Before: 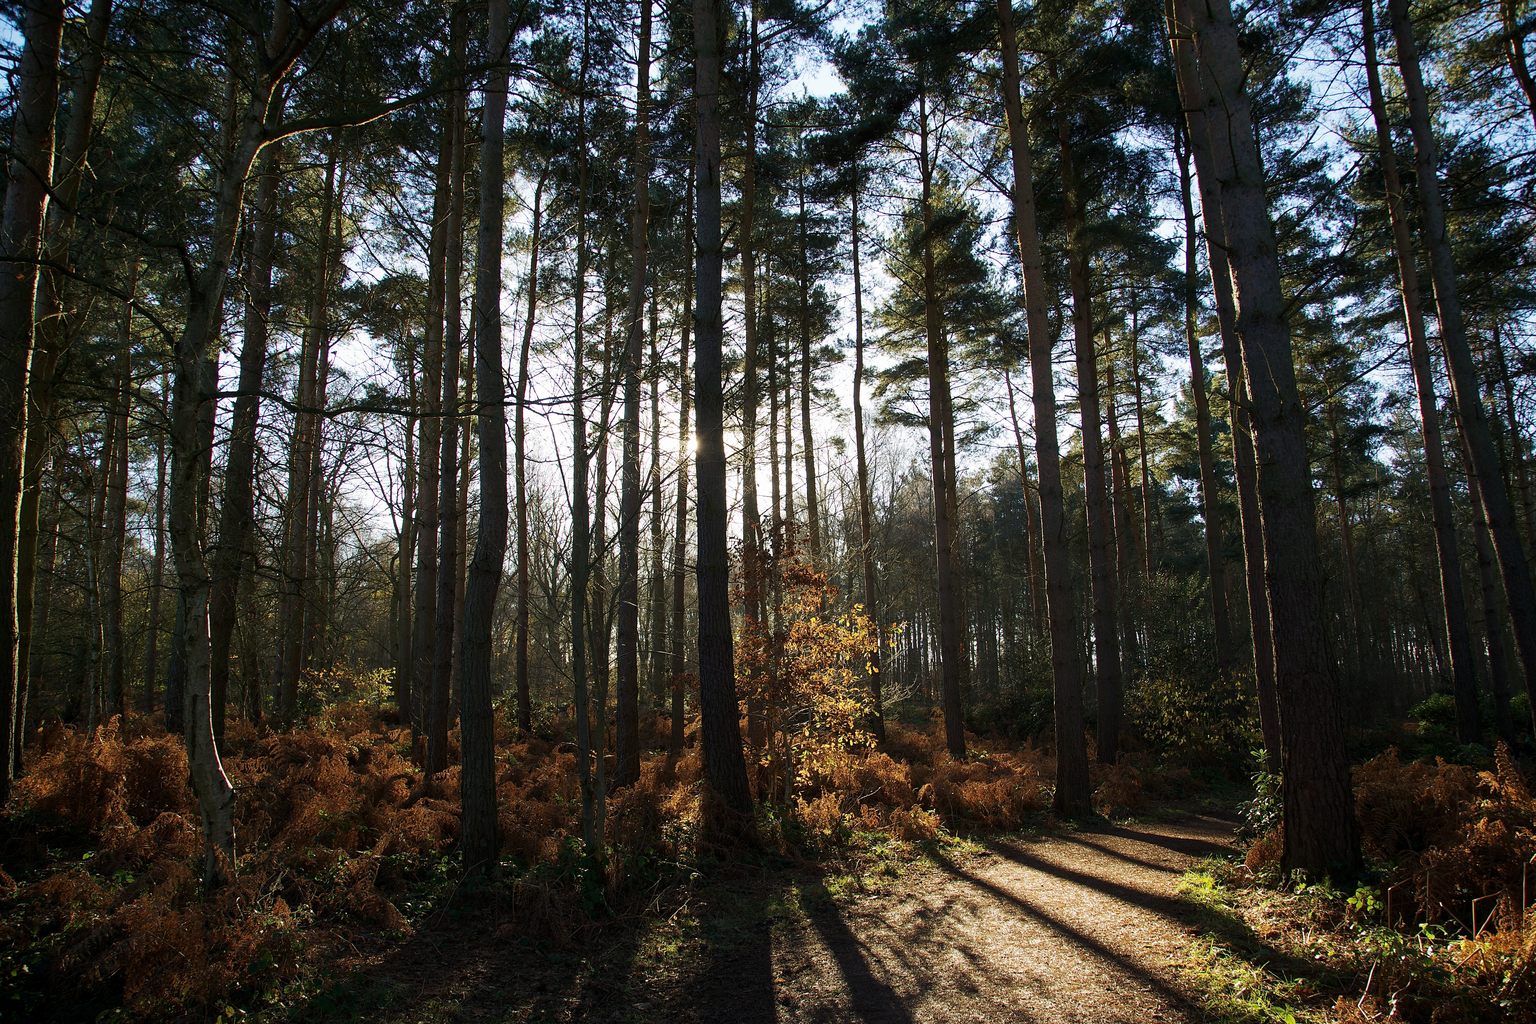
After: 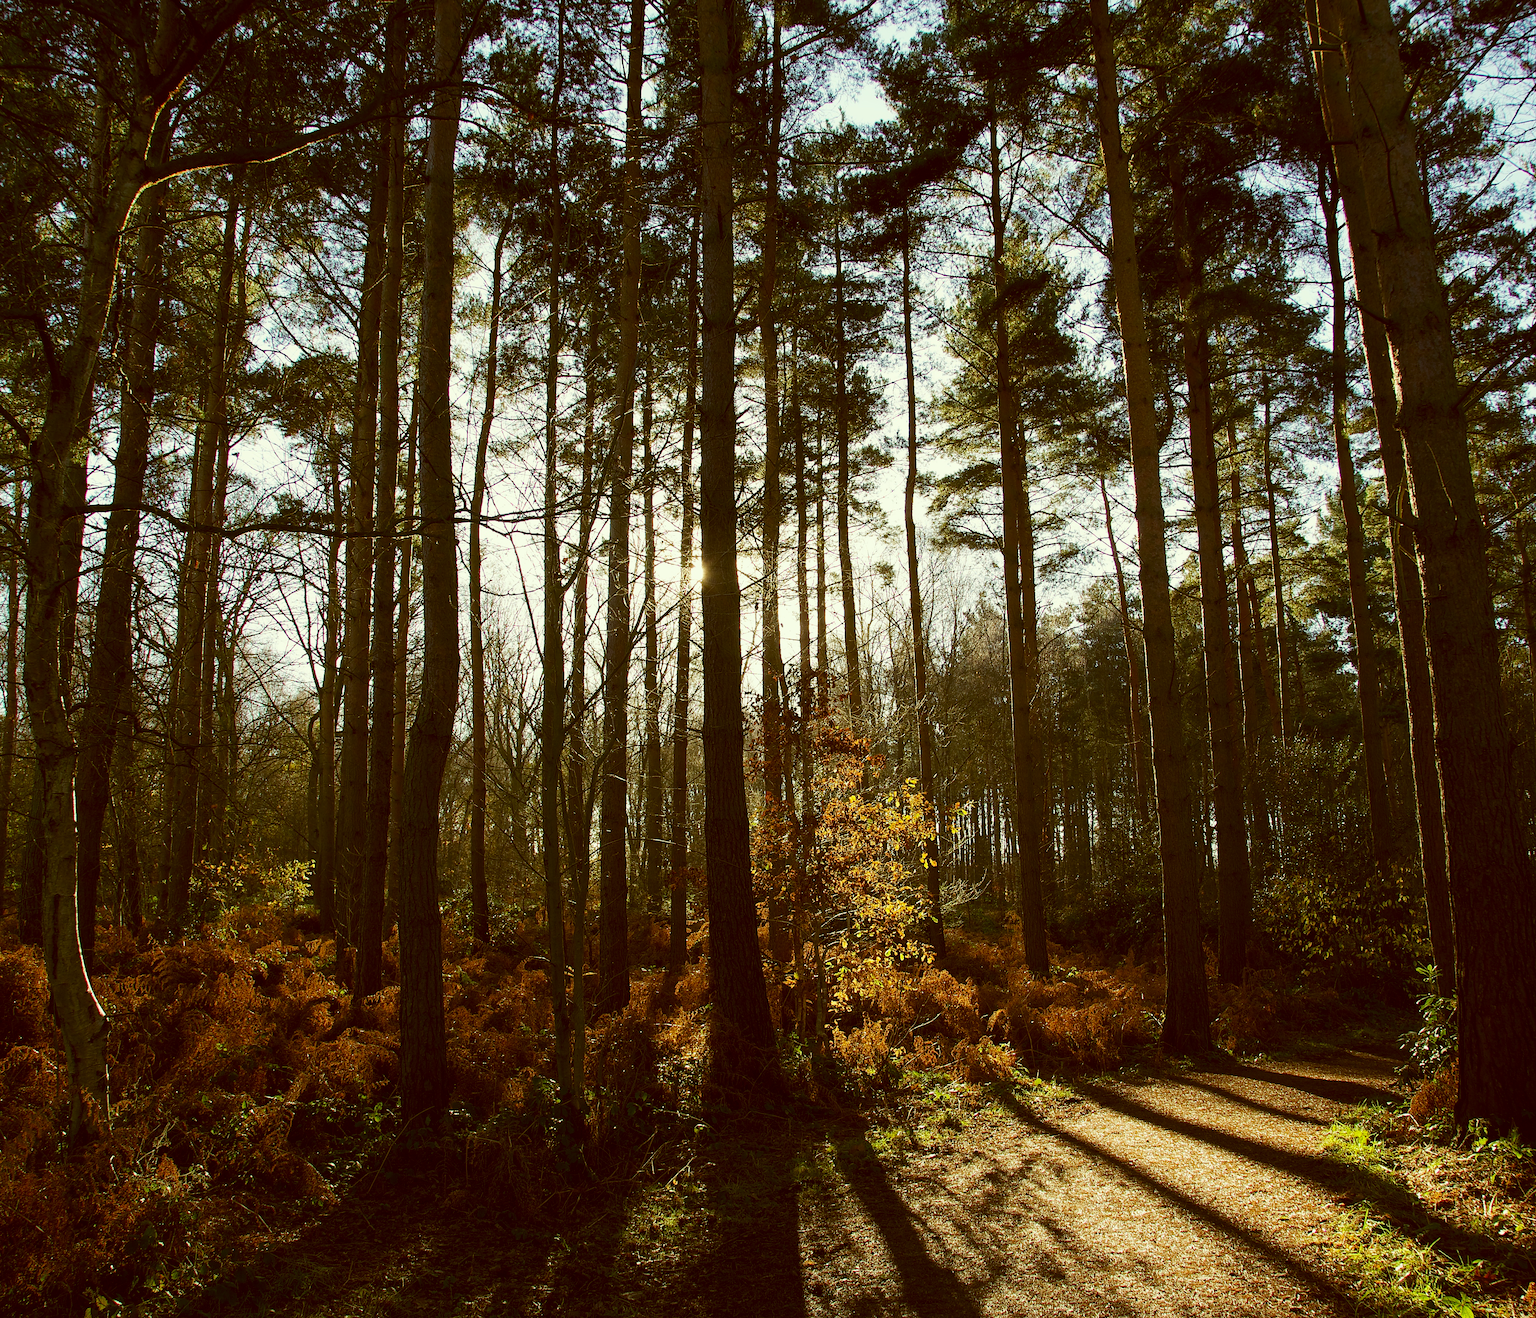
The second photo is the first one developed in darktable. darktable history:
contrast brightness saturation: saturation 0.129
exposure: exposure -0.04 EV, compensate highlight preservation false
crop: left 9.859%, right 12.484%
color correction: highlights a* -5.39, highlights b* 9.8, shadows a* 9.3, shadows b* 24.89
